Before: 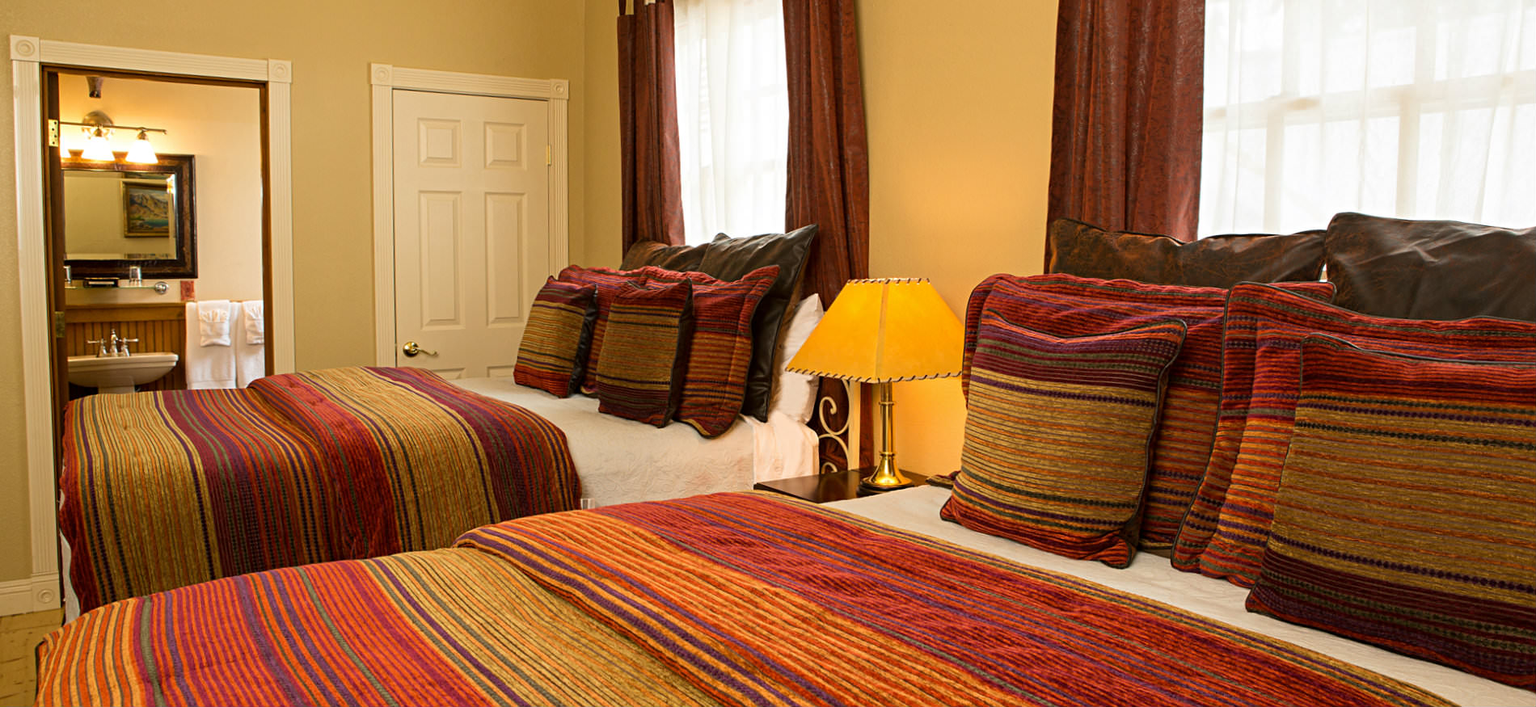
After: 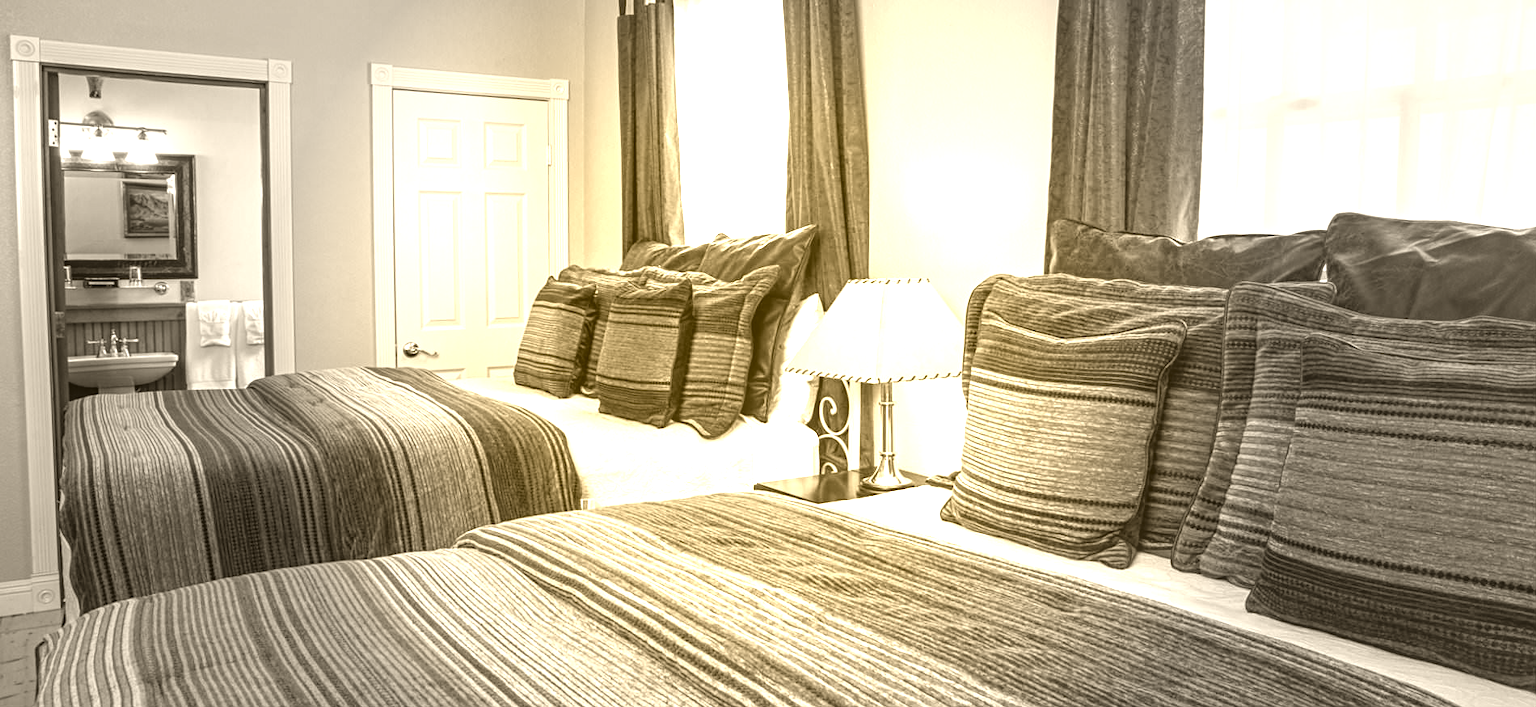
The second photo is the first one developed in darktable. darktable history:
exposure: black level correction 0, exposure 0.7 EV, compensate exposure bias true, compensate highlight preservation false
colorize: hue 36°, source mix 100%
local contrast: highlights 60%, shadows 60%, detail 160%
vignetting: fall-off start 31.28%, fall-off radius 34.64%, brightness -0.575
